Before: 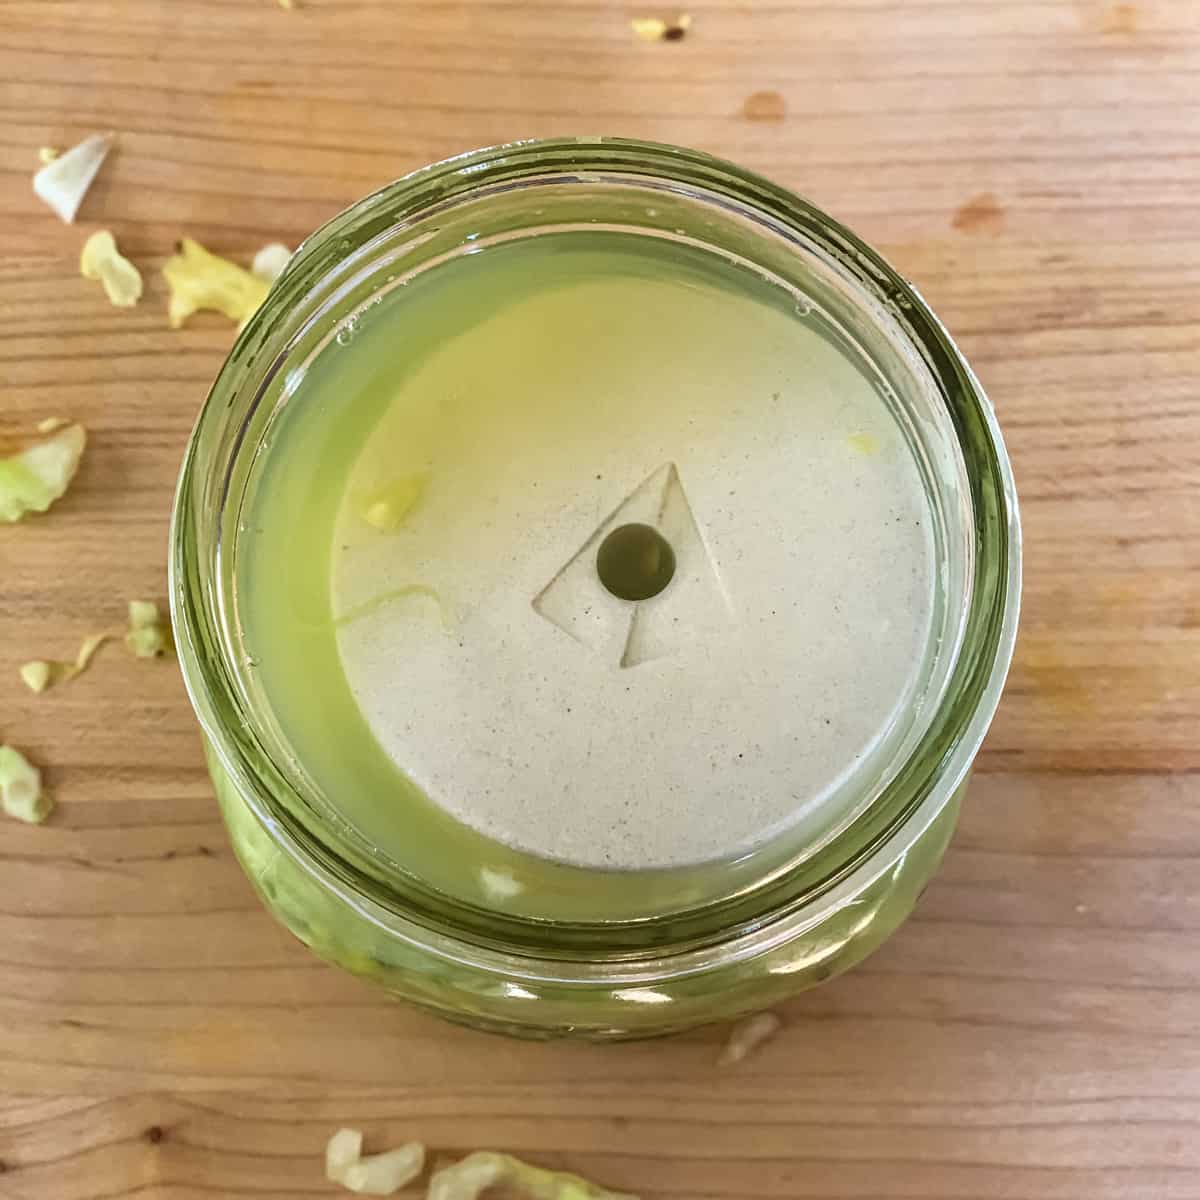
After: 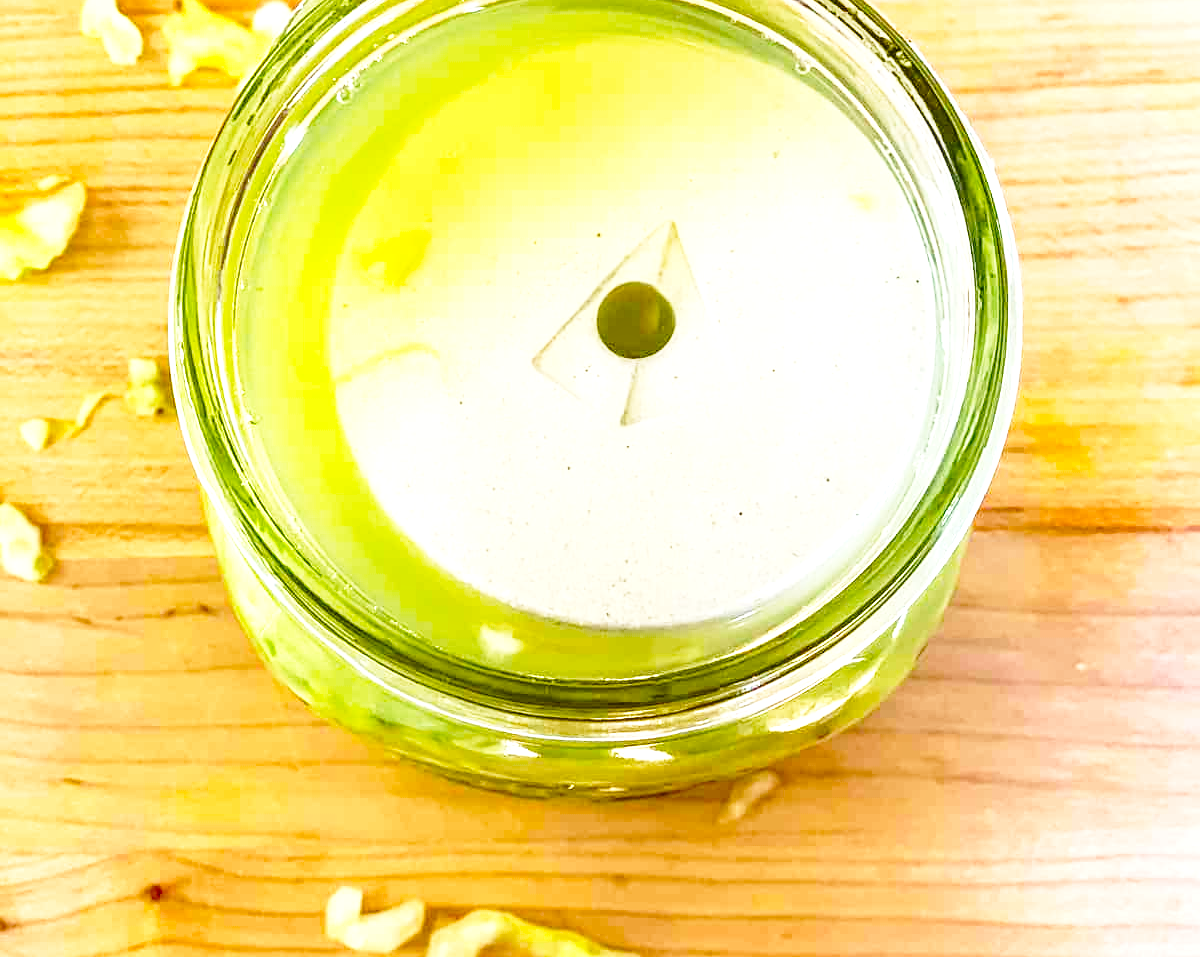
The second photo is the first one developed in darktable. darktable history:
crop and rotate: top 20.206%
sharpen: amount 0.205
levels: white 90.72%
base curve: curves: ch0 [(0, 0) (0.028, 0.03) (0.121, 0.232) (0.46, 0.748) (0.859, 0.968) (1, 1)], preserve colors none
local contrast: on, module defaults
exposure: black level correction 0, exposure 0.701 EV, compensate exposure bias true, compensate highlight preservation false
color correction: highlights b* 0.045, saturation 1.36
color balance rgb: perceptual saturation grading › global saturation 25.418%, perceptual brilliance grading › global brilliance 3.258%
